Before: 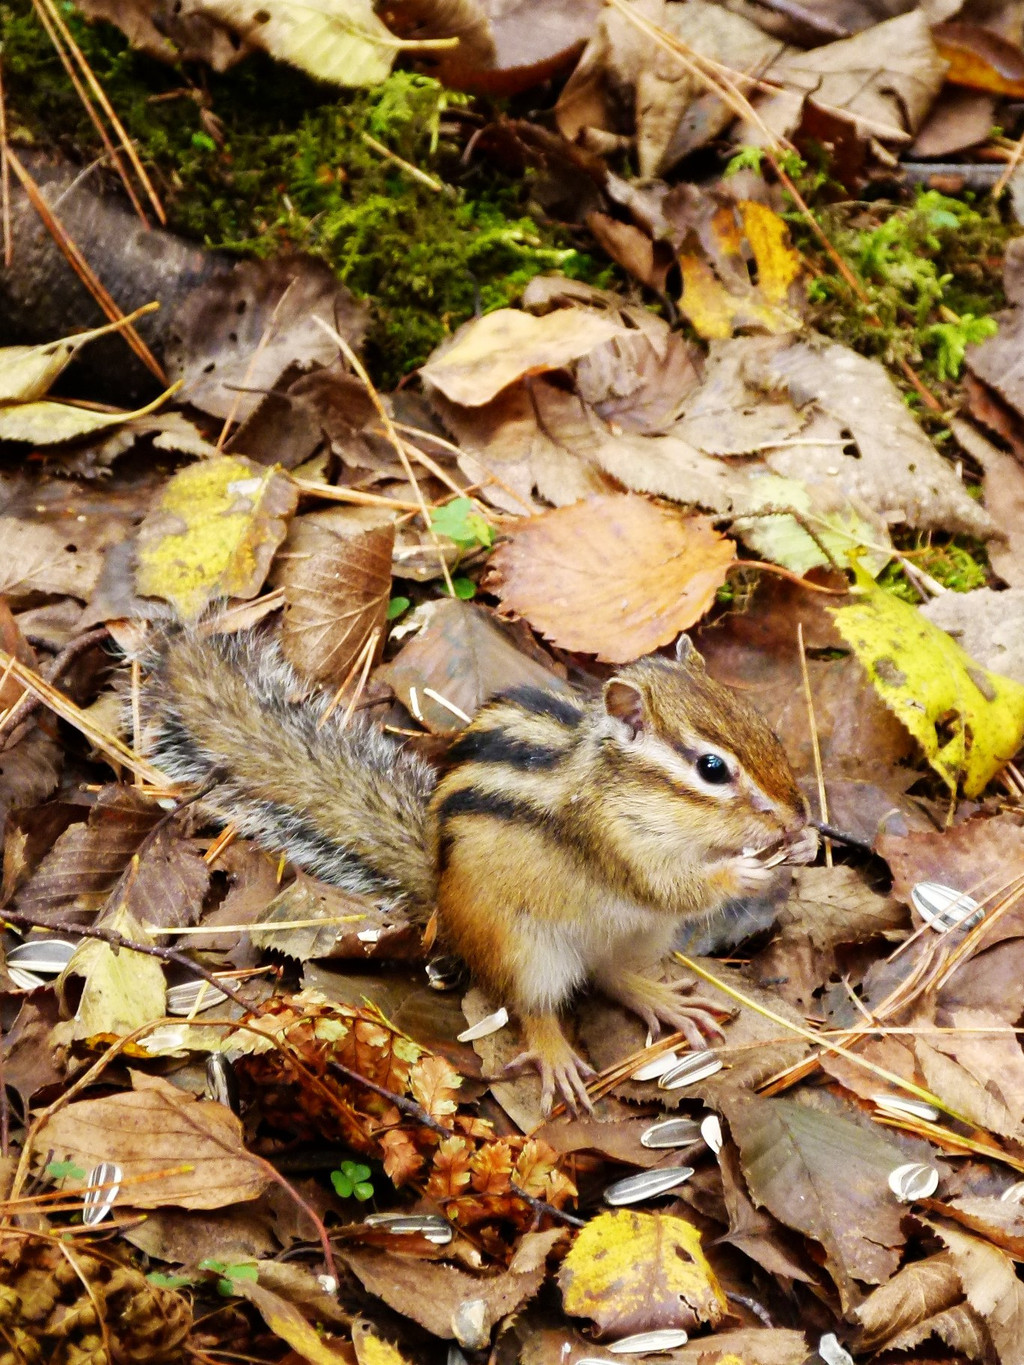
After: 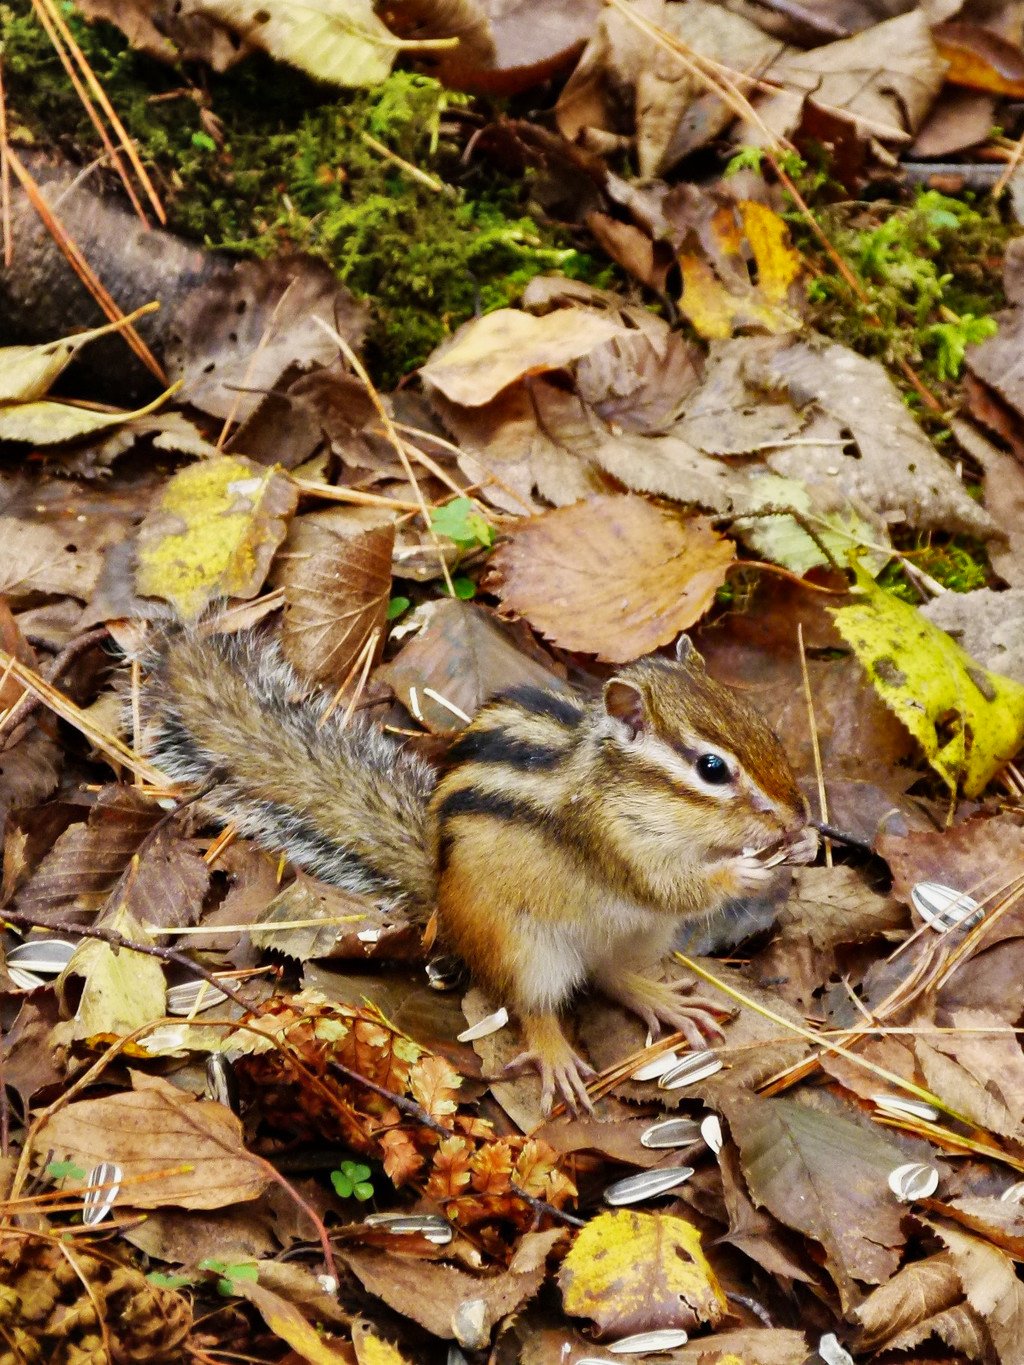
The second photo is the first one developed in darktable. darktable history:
shadows and highlights: radius 122.92, shadows 99.39, white point adjustment -3.11, highlights -99.01, soften with gaussian
